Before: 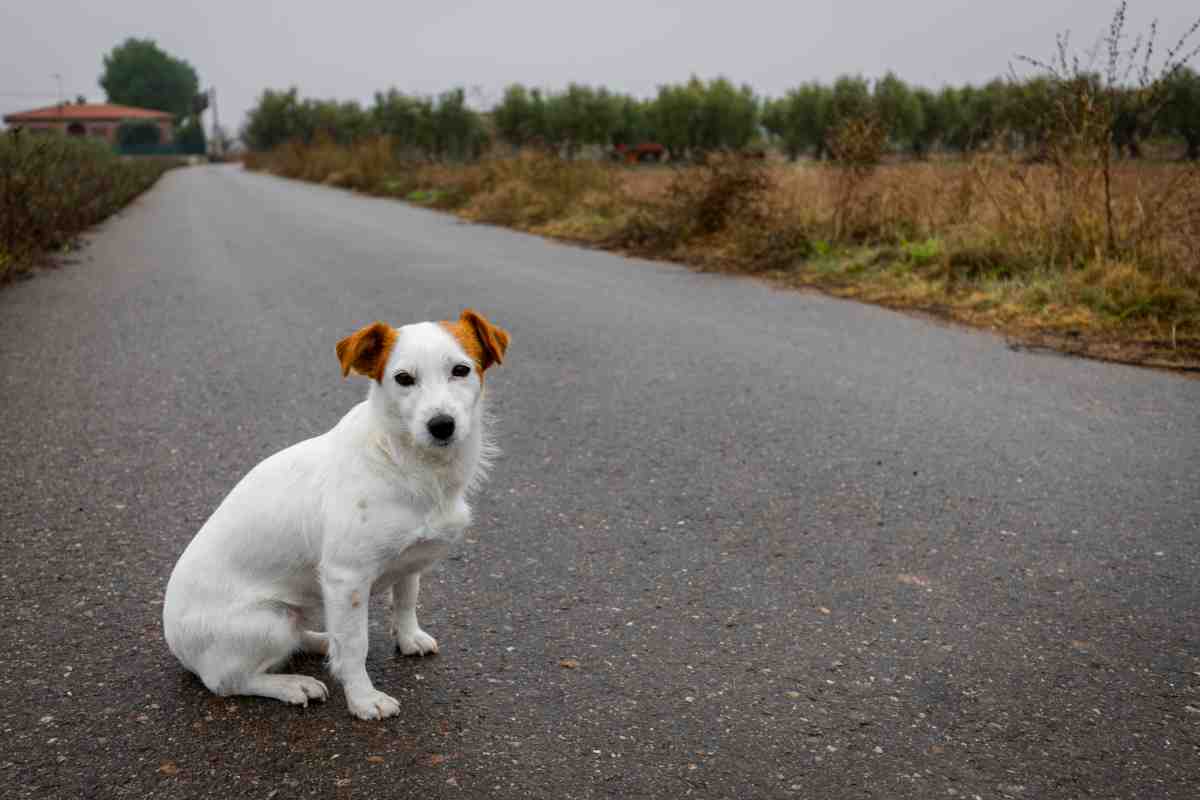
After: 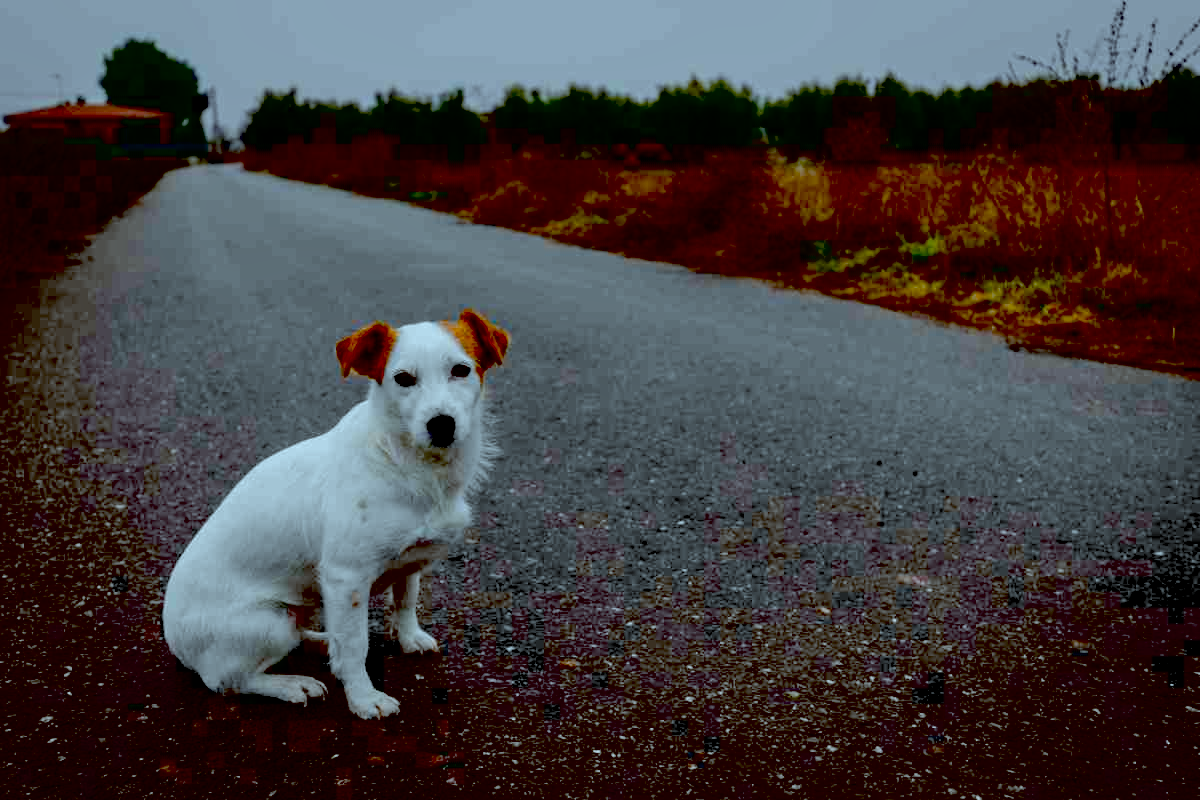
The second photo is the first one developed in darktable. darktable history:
tone equalizer: -8 EV 0.25 EV, -7 EV 0.417 EV, -6 EV 0.417 EV, -5 EV 0.25 EV, -3 EV -0.25 EV, -2 EV -0.417 EV, -1 EV -0.417 EV, +0 EV -0.25 EV, edges refinement/feathering 500, mask exposure compensation -1.57 EV, preserve details guided filter
contrast brightness saturation: contrast 0.11, saturation -0.17
color correction: highlights a* -11.71, highlights b* -15.58
exposure: black level correction 0.1, exposure -0.092 EV, compensate highlight preservation false
